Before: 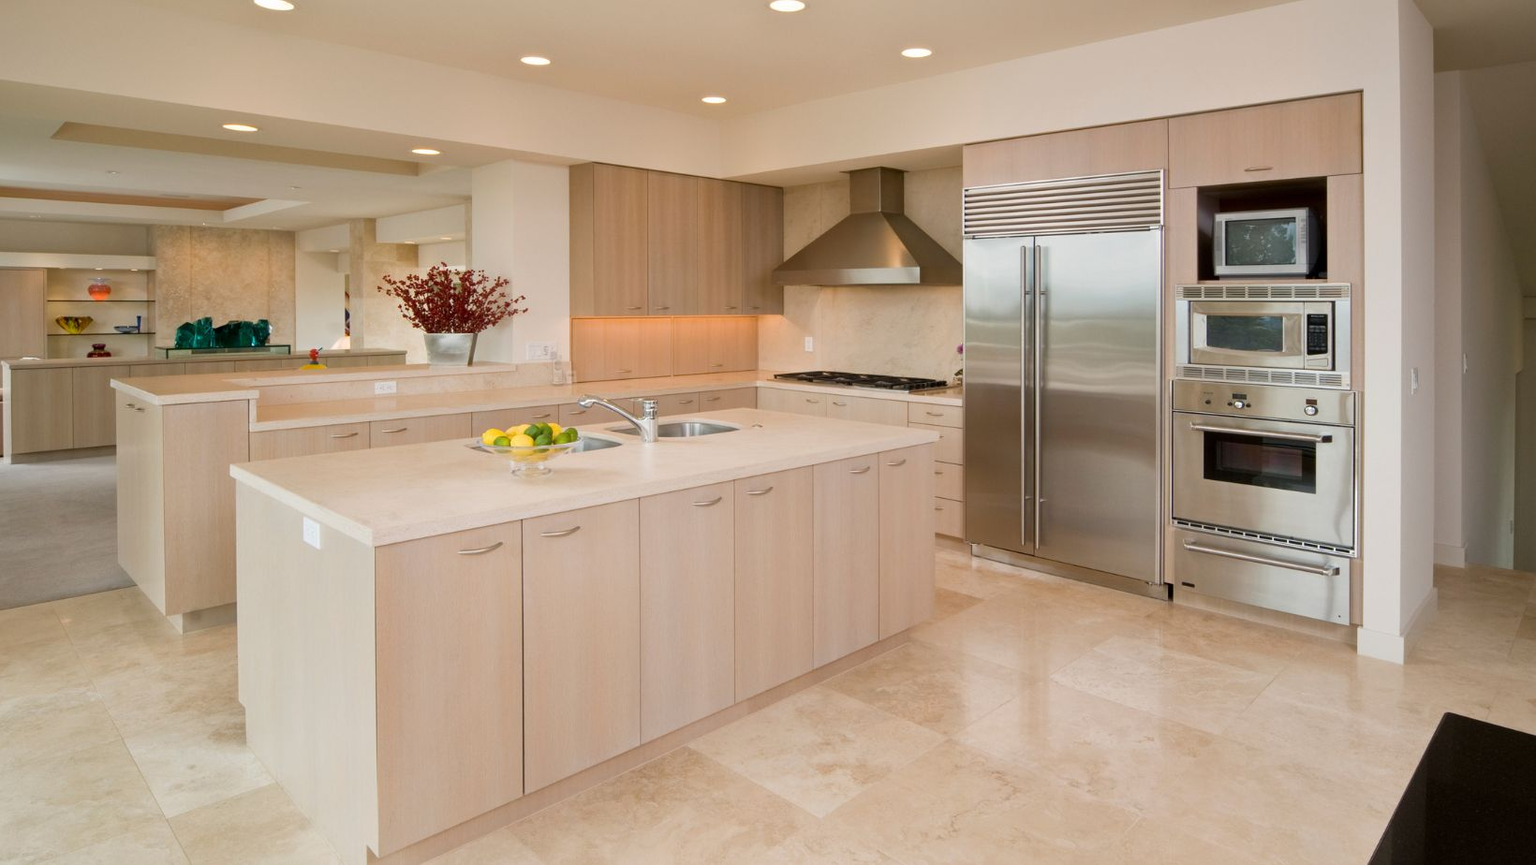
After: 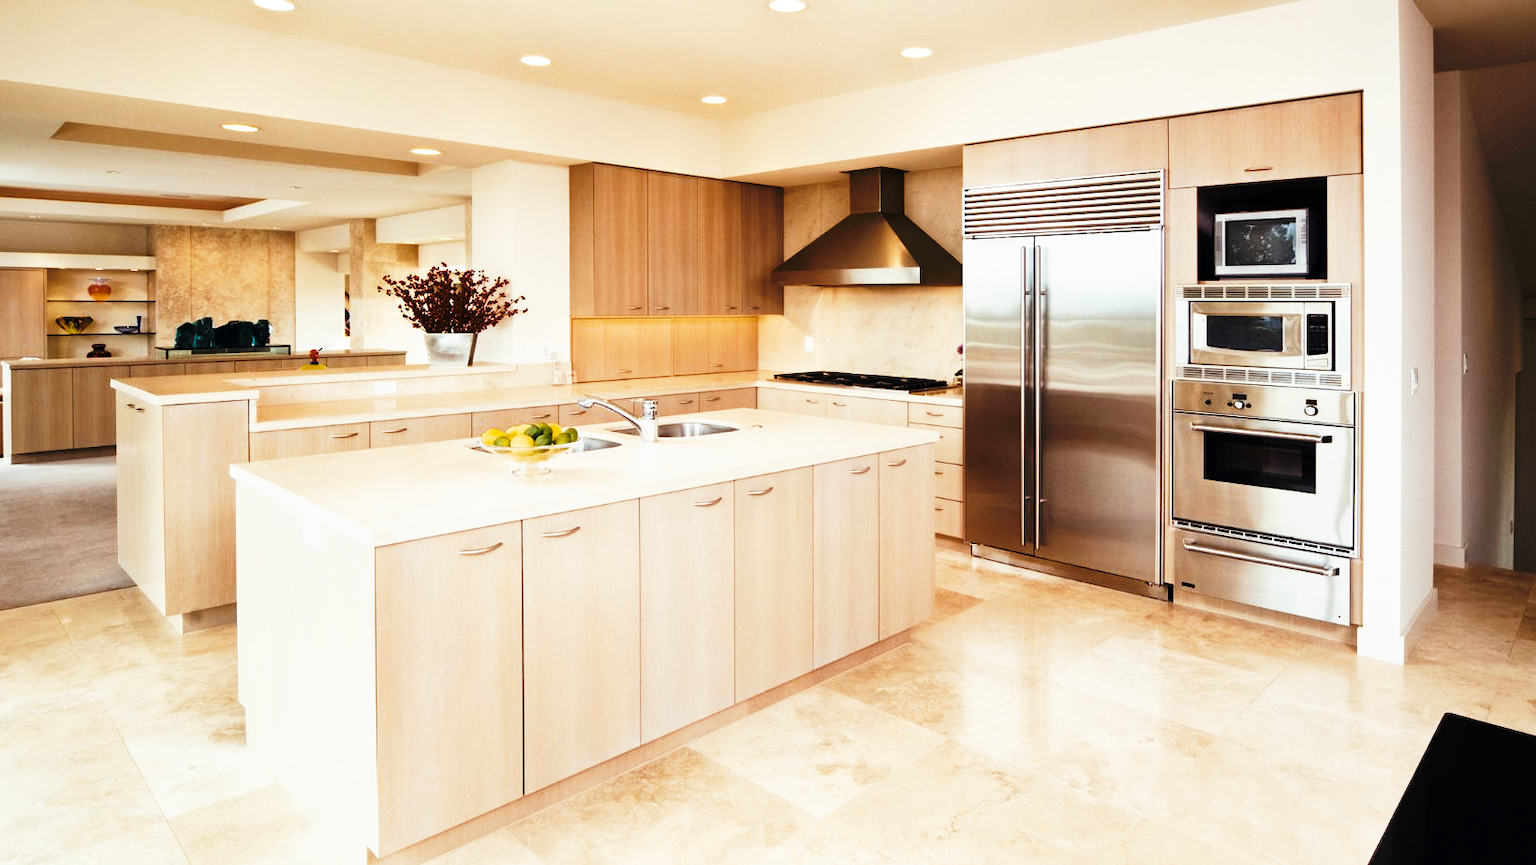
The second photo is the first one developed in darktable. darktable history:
tone curve: curves: ch0 [(0, 0) (0.003, 0.004) (0.011, 0.006) (0.025, 0.008) (0.044, 0.012) (0.069, 0.017) (0.1, 0.021) (0.136, 0.029) (0.177, 0.043) (0.224, 0.062) (0.277, 0.108) (0.335, 0.166) (0.399, 0.301) (0.468, 0.467) (0.543, 0.64) (0.623, 0.803) (0.709, 0.908) (0.801, 0.969) (0.898, 0.988) (1, 1)], preserve colors none
color look up table: target L [72.99, 79.76, 78.35, 94.2, 52.94, 50.86, 69.75, 51.93, 63.38, 48.81, 63.52, 42.63, 55.91, 33.07, 26.65, 200, 68.84, 78.85, 55.13, 56.3, 44.38, 41.45, 51.84, 49.34, 42.06, 39.91, 32.32, 7.289, 86.34, 63.57, 61.72, 47.47, 49.32, 52.6, 45.03, 39.88, 38.47, 38.08, 34.53, 31.76, 28.94, 23.05, 9.073, 53.05, 72.76, 59.12, 48.49, 44.13, 36.44], target a [-1.987, -2.08, -16.59, -3.77, -13.96, -16.55, -14.63, -19.72, -18.57, -12.79, -4.156, -14.55, -3.052, -16.21, -2.479, 0, 3.012, 4.857, 15.04, 17.96, 31.65, 26.31, 6.436, 18.94, 10.74, 17.83, 19.54, 3.009, 1.093, 20.17, 15.53, 35.41, 30.12, 3.566, 33.03, 14.67, 24.84, -1.979, 0.272, 27.78, 21.8, 0.278, 9.219, -13.09, -12.33, -15.64, -10.34, -6.169, -6.281], target b [34.99, 25.08, -3.881, 15.7, -8.466, -0.876, 22.28, 24.61, -6.425, -5.228, 21.92, 7.921, 29.51, 5.988, 15.46, 0, 40.42, 13.12, 30.1, 2.035, -2.187, 27.5, 1.889, 17.69, 25.93, 29.49, 29.34, 1.199, -2.203, -17.7, -14.87, -22.98, -14.36, -24.41, -21.54, -9.021, -11.24, -14.1, -14.49, -28.27, -21.63, -15.71, -14.12, -10.77, -18.68, -20.39, -10.25, -13.05, -4.789], num patches 49
